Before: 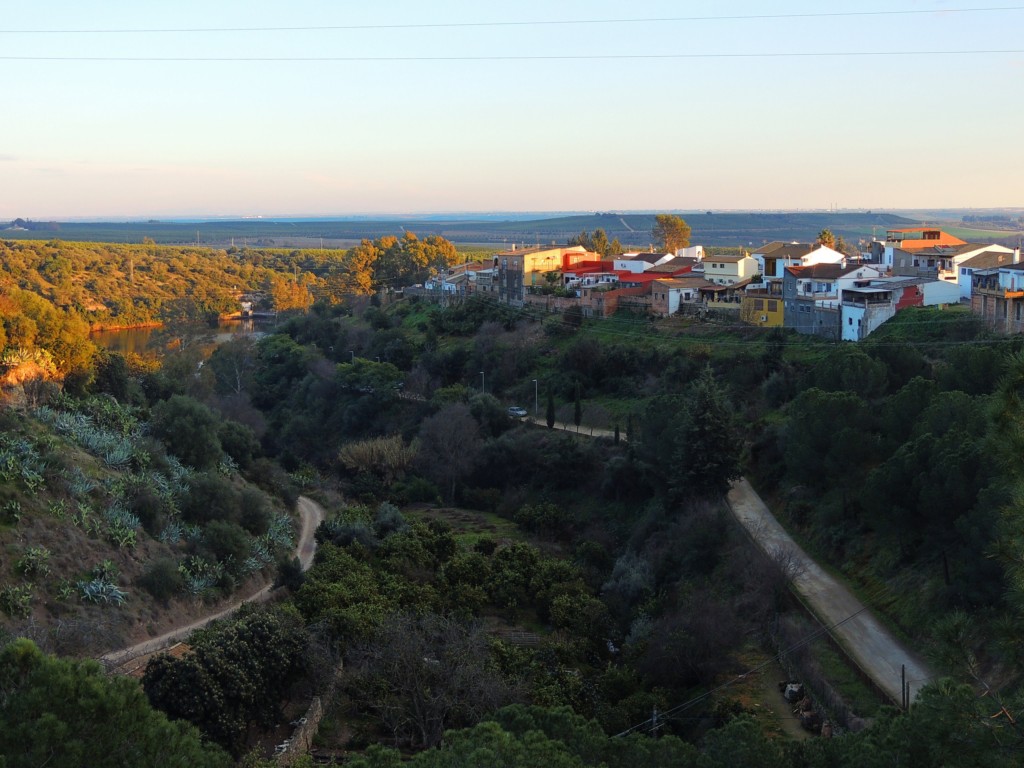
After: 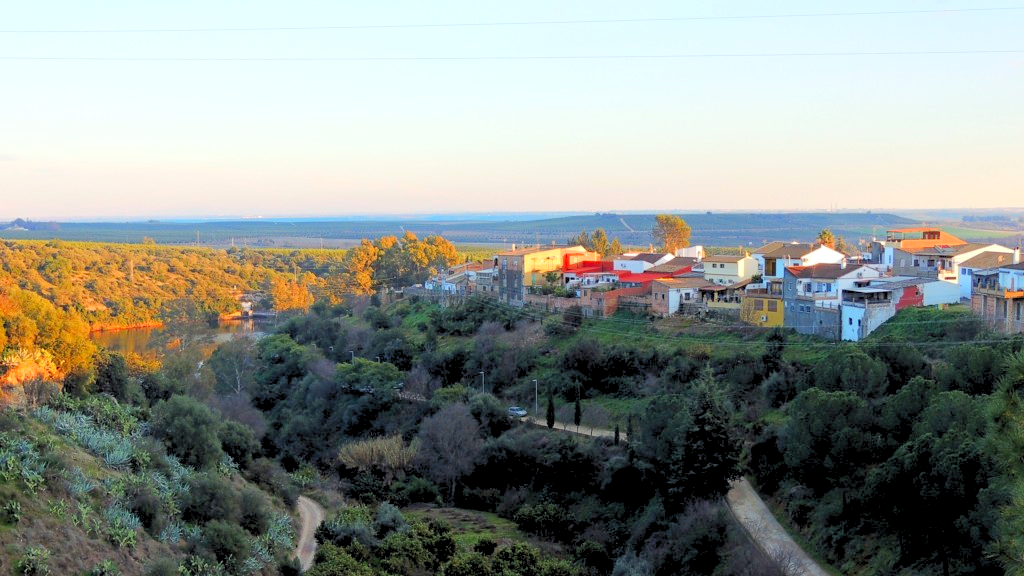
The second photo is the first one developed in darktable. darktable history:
levels: levels [0.072, 0.414, 0.976]
crop: bottom 24.98%
